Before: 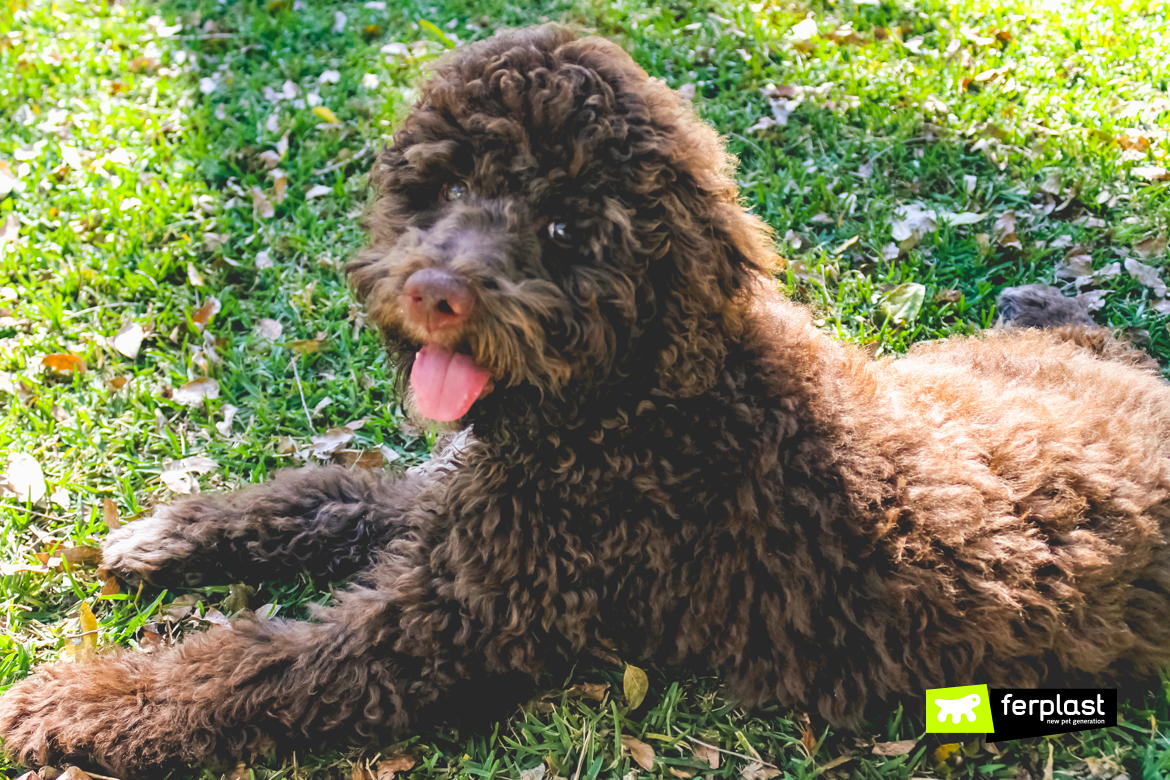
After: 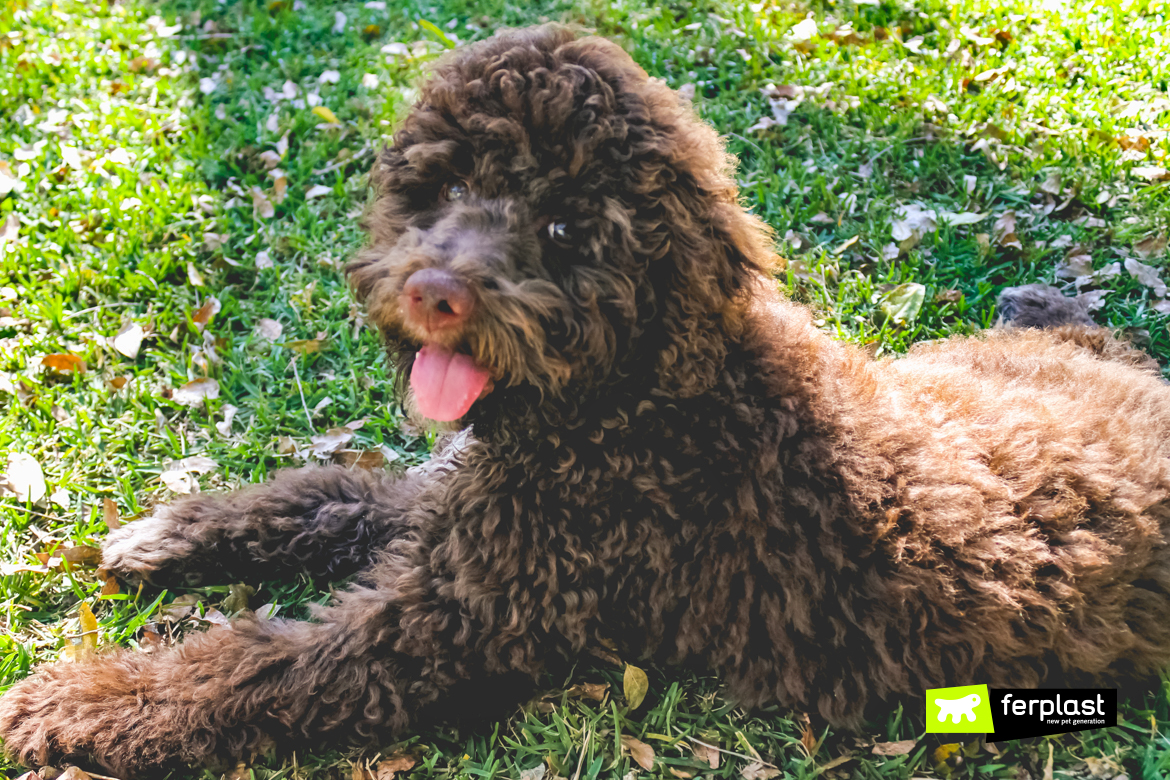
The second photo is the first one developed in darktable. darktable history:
tone equalizer: edges refinement/feathering 500, mask exposure compensation -1.57 EV, preserve details no
shadows and highlights: shadows 33.52, highlights -45.82, compress 49.71%, soften with gaussian
